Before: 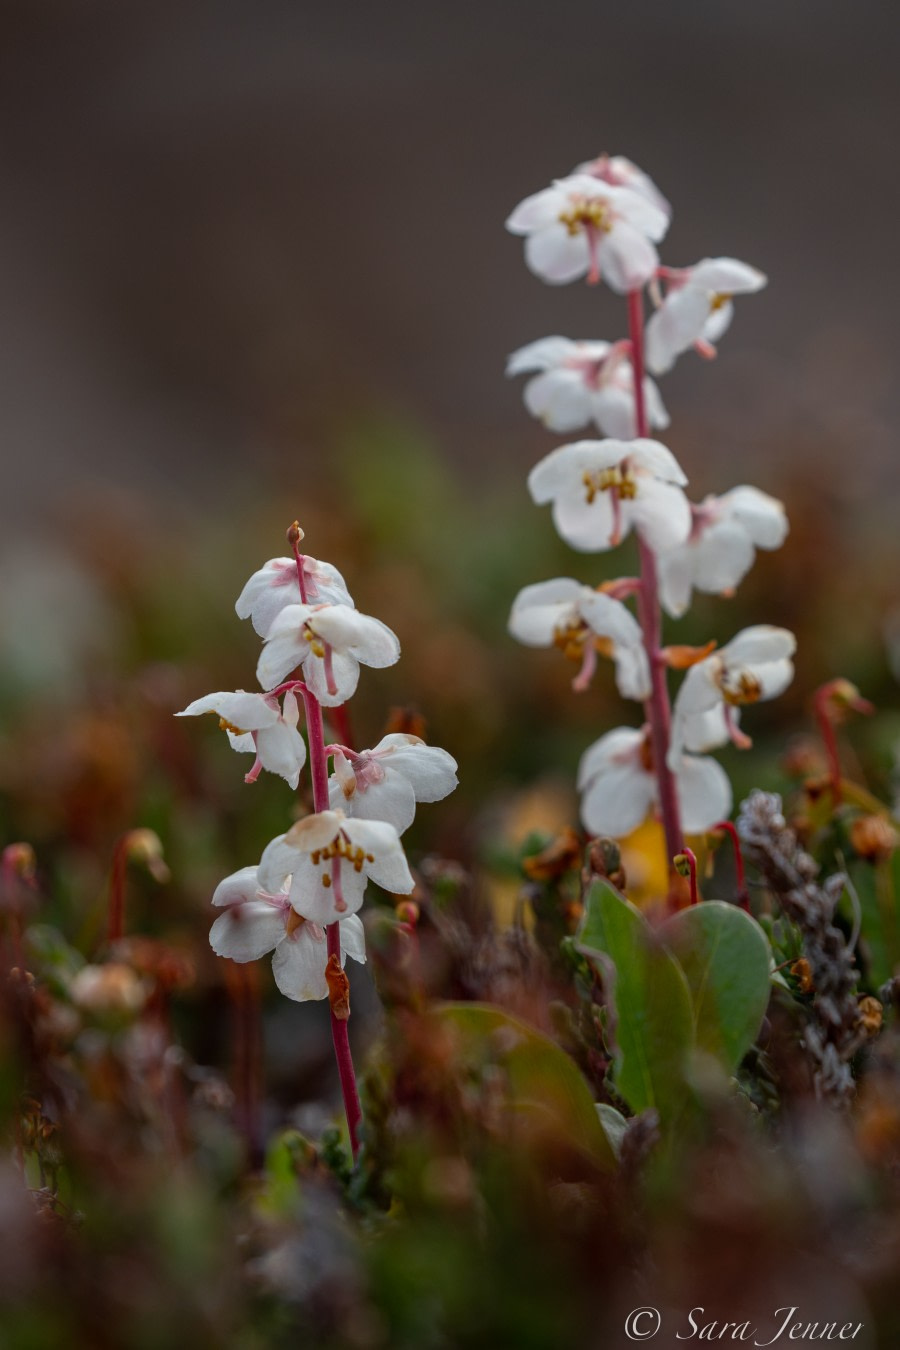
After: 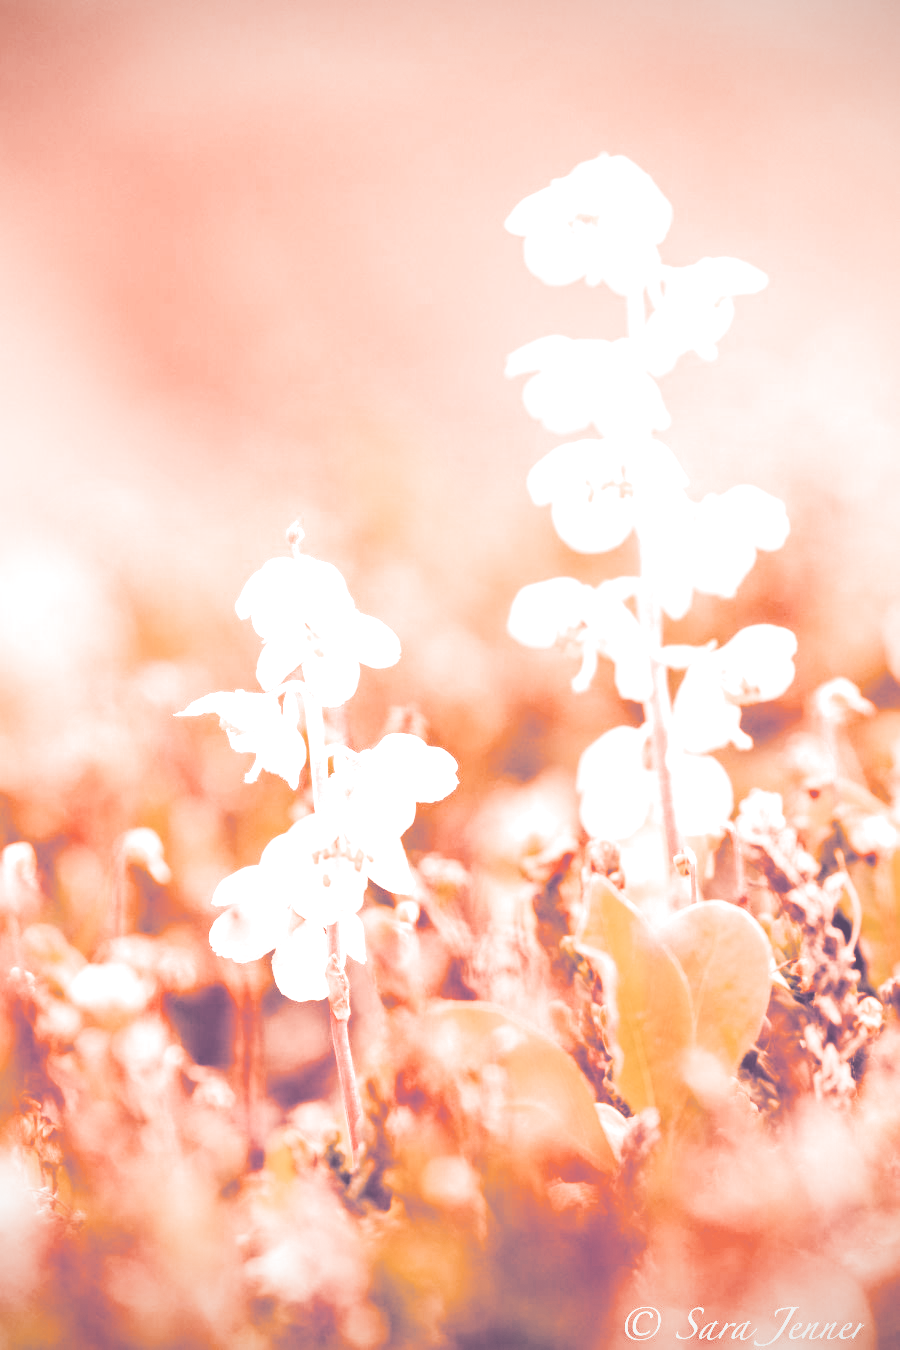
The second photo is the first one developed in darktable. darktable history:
vibrance: vibrance 60%
contrast equalizer: y [[0.5 ×4, 0.467, 0.376], [0.5 ×6], [0.5 ×6], [0 ×6], [0 ×6]]
global tonemap: drago (0.7, 100)
white balance: red 1.982, blue 1.299
vignetting: fall-off start 100%, fall-off radius 71%, brightness -0.434, saturation -0.2, width/height ratio 1.178, dithering 8-bit output, unbound false
local contrast: mode bilateral grid, contrast 100, coarseness 100, detail 94%, midtone range 0.2
contrast brightness saturation: contrast 0.25, saturation -0.31
tone curve: curves: ch0 [(0, 0.211) (0.15, 0.25) (1, 0.953)], color space Lab, independent channels, preserve colors none
base curve: curves: ch0 [(0, 0.02) (0.083, 0.036) (1, 1)], preserve colors none
exposure: black level correction -0.005, exposure 1 EV, compensate highlight preservation false
color correction: highlights a* 40, highlights b* 40, saturation 0.69
split-toning: shadows › hue 266.4°, shadows › saturation 0.4, highlights › hue 61.2°, highlights › saturation 0.3, compress 0%
